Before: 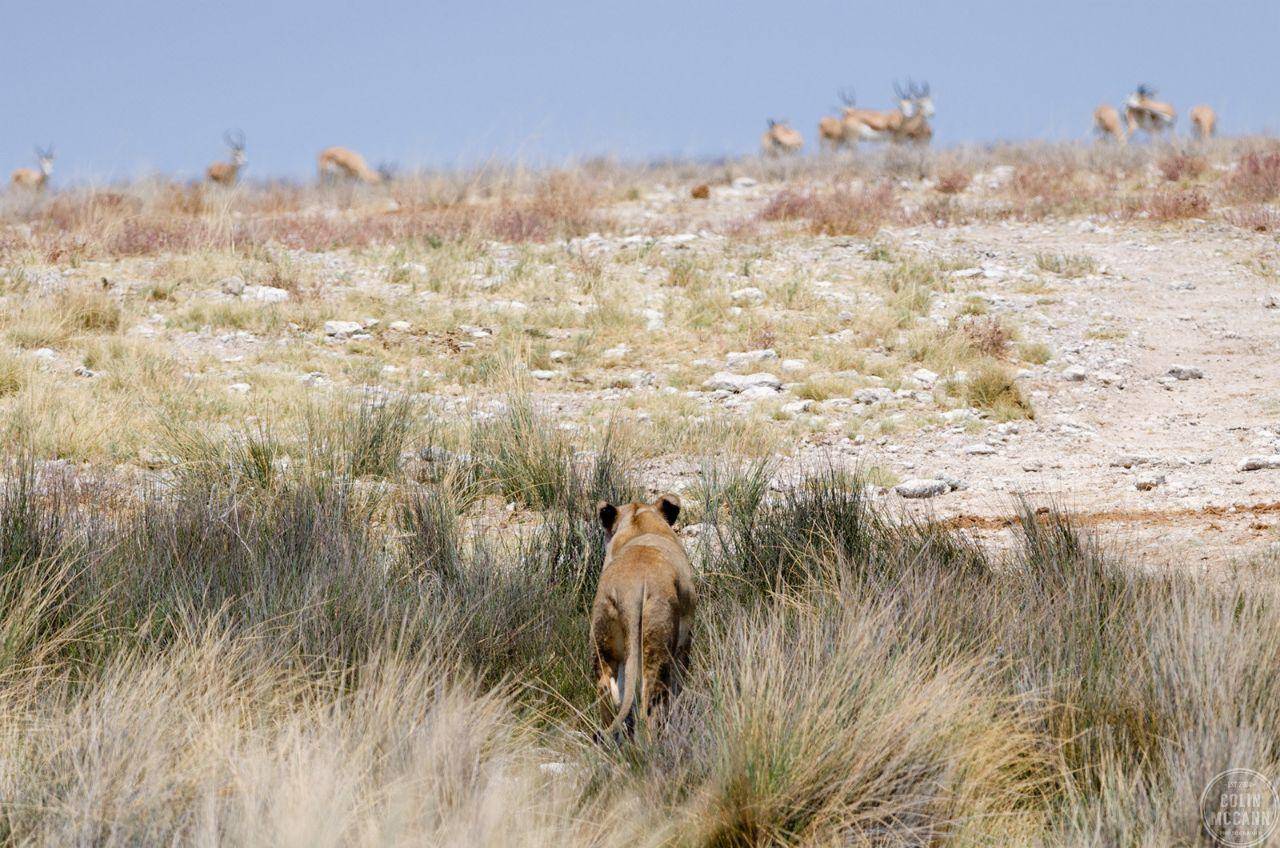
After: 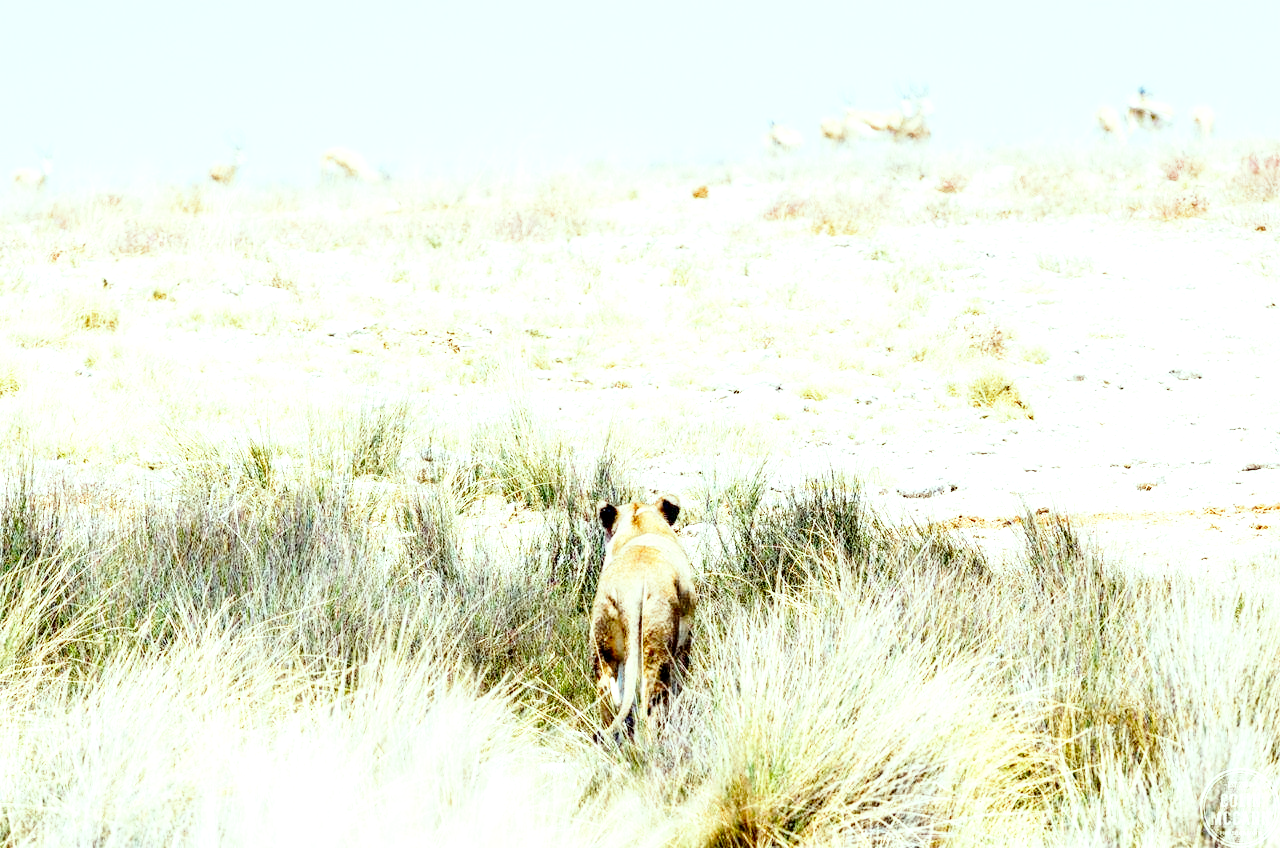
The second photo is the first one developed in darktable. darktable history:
base curve: curves: ch0 [(0, 0) (0.028, 0.03) (0.121, 0.232) (0.46, 0.748) (0.859, 0.968) (1, 1)], preserve colors none
color correction: highlights a* -8.31, highlights b* 3.27
exposure: black level correction 0.001, exposure 1.398 EV, compensate highlight preservation false
local contrast: highlights 27%, shadows 77%, midtone range 0.75
